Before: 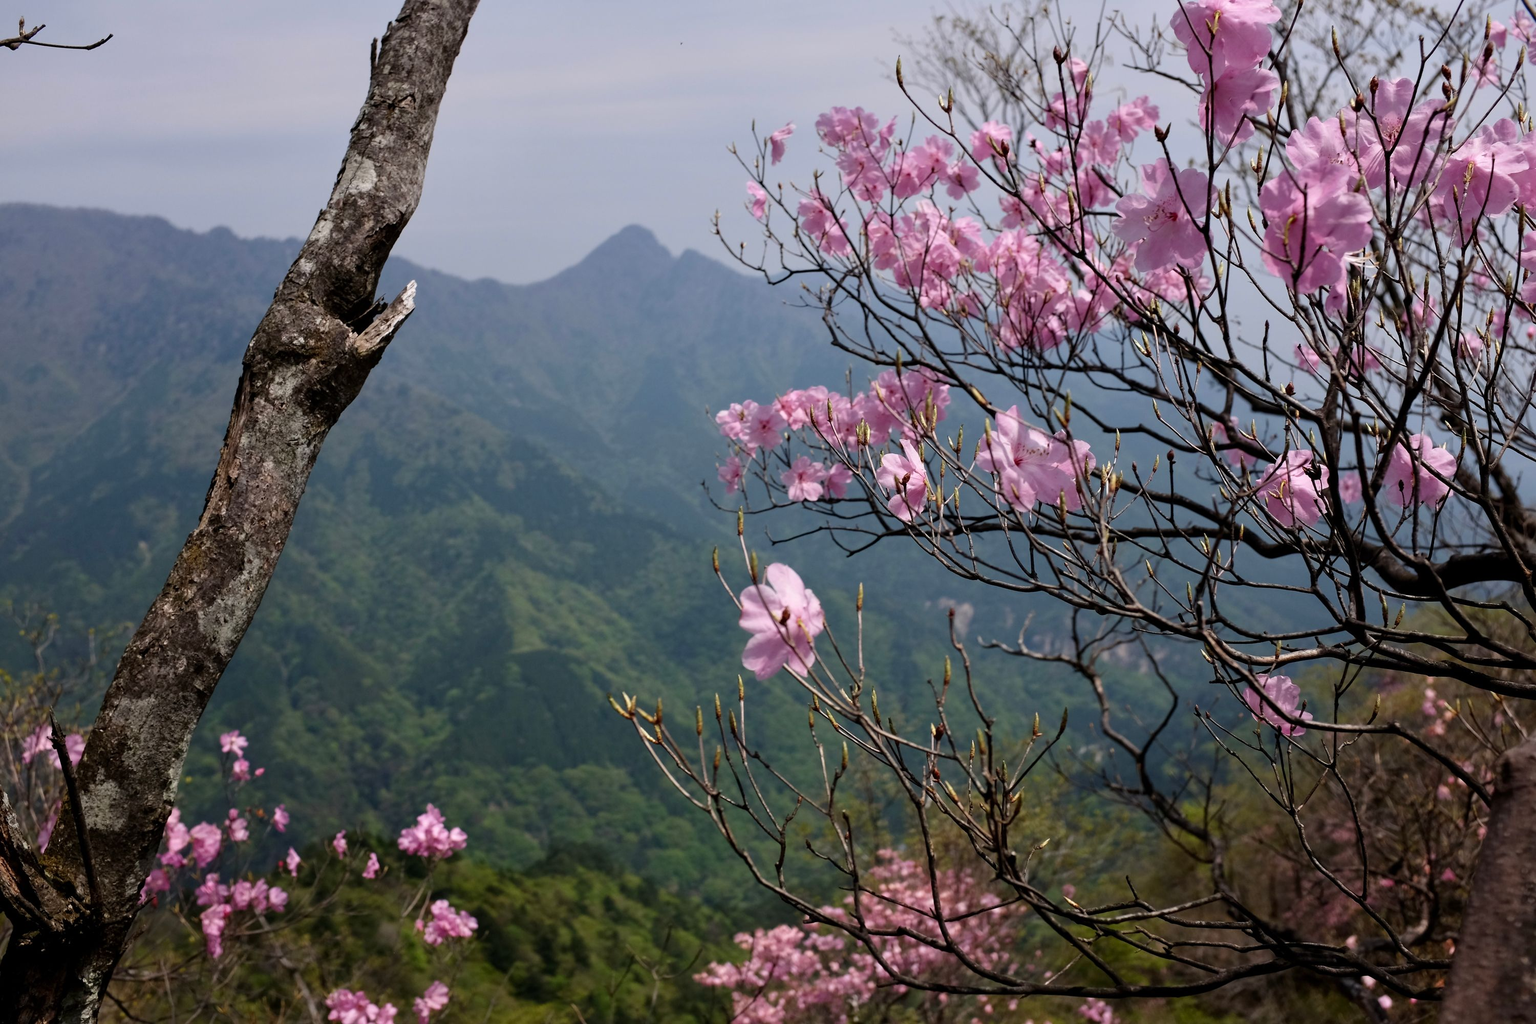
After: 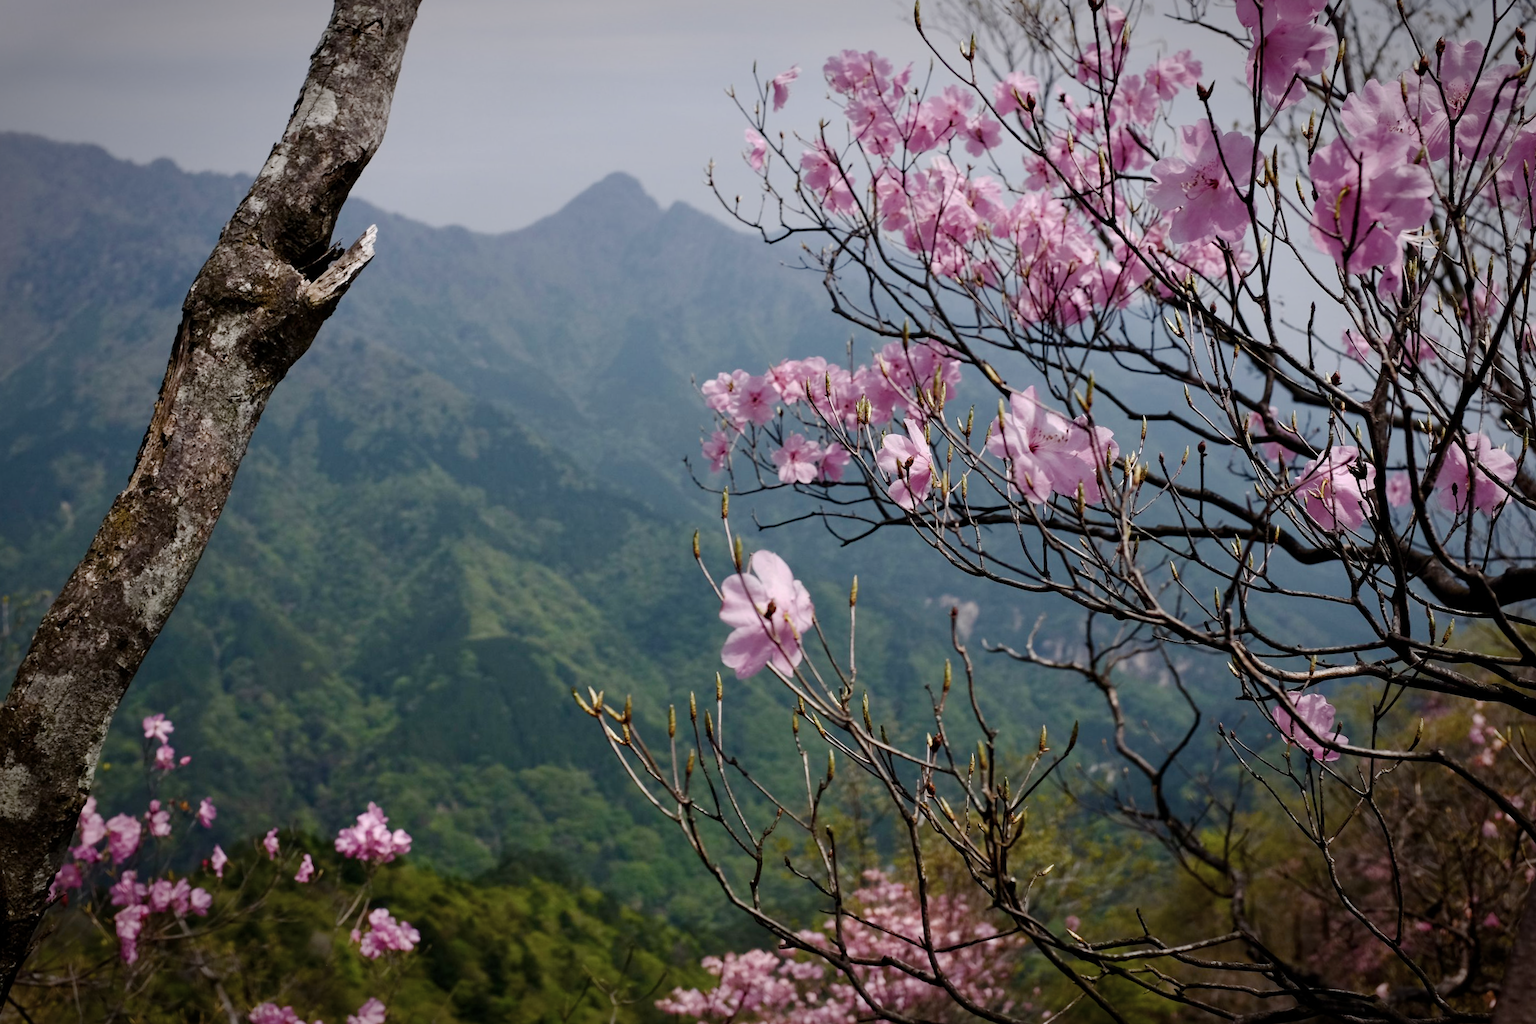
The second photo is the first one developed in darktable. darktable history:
contrast brightness saturation: contrast 0.105, saturation -0.378
vignetting: saturation -0.003, automatic ratio true
color balance rgb: linear chroma grading › global chroma 15.014%, perceptual saturation grading › global saturation 20%, perceptual saturation grading › highlights -14.159%, perceptual saturation grading › shadows 50.058%
crop and rotate: angle -2.01°, left 3.104%, top 4.066%, right 1.49%, bottom 0.501%
base curve: curves: ch0 [(0, 0) (0.235, 0.266) (0.503, 0.496) (0.786, 0.72) (1, 1)], preserve colors none
